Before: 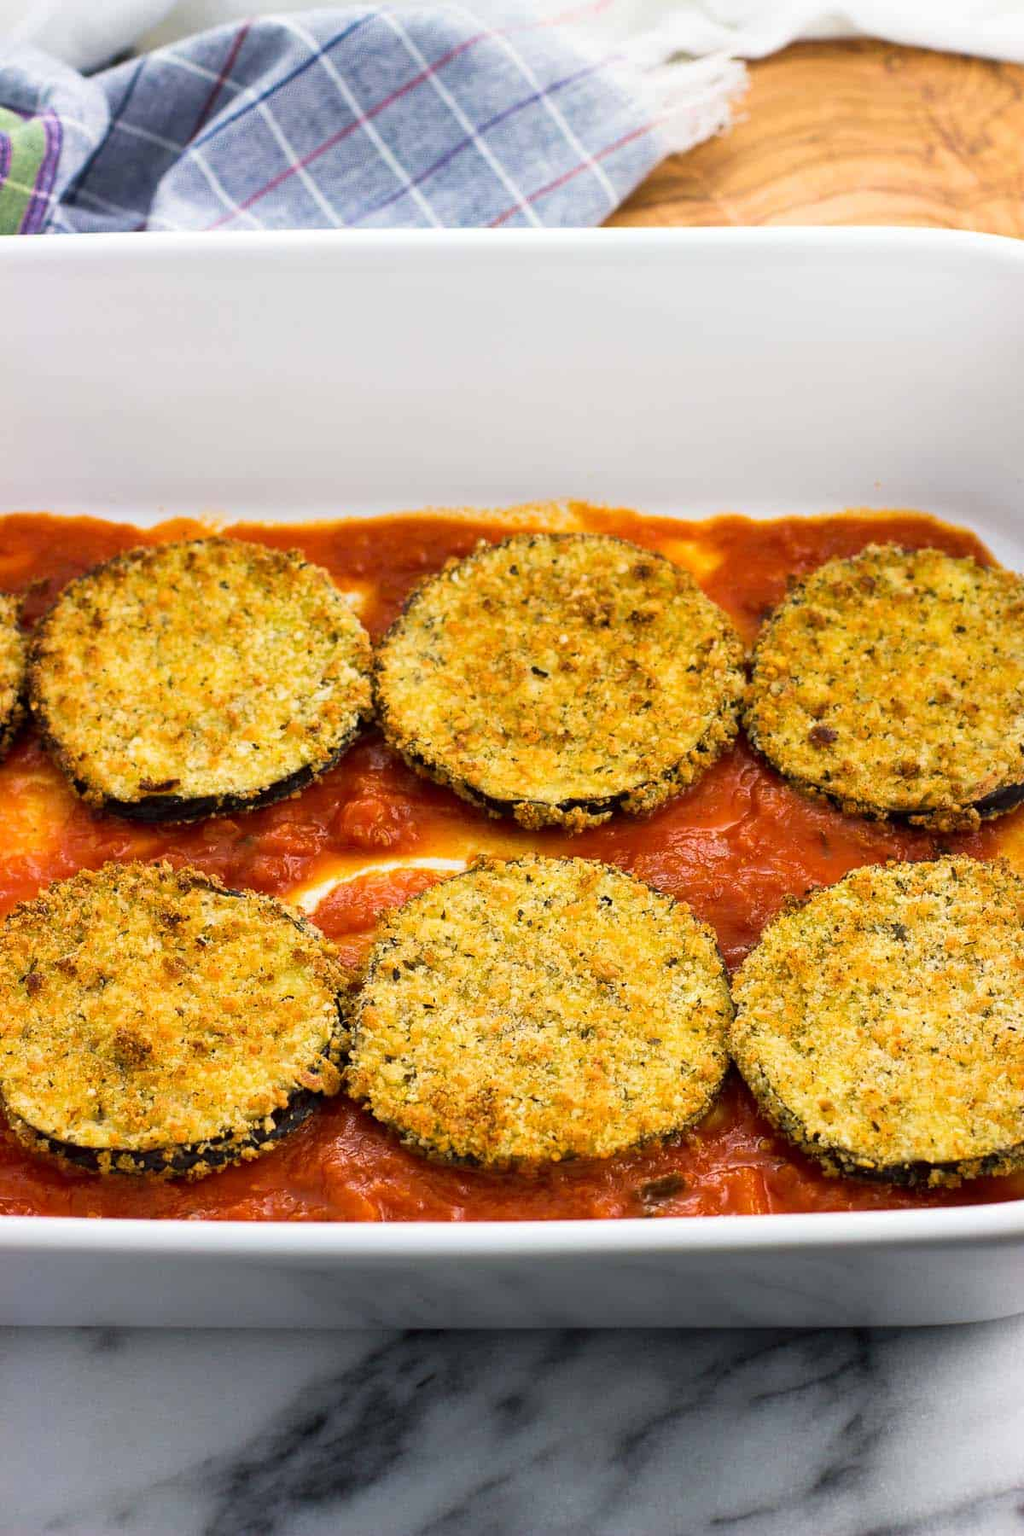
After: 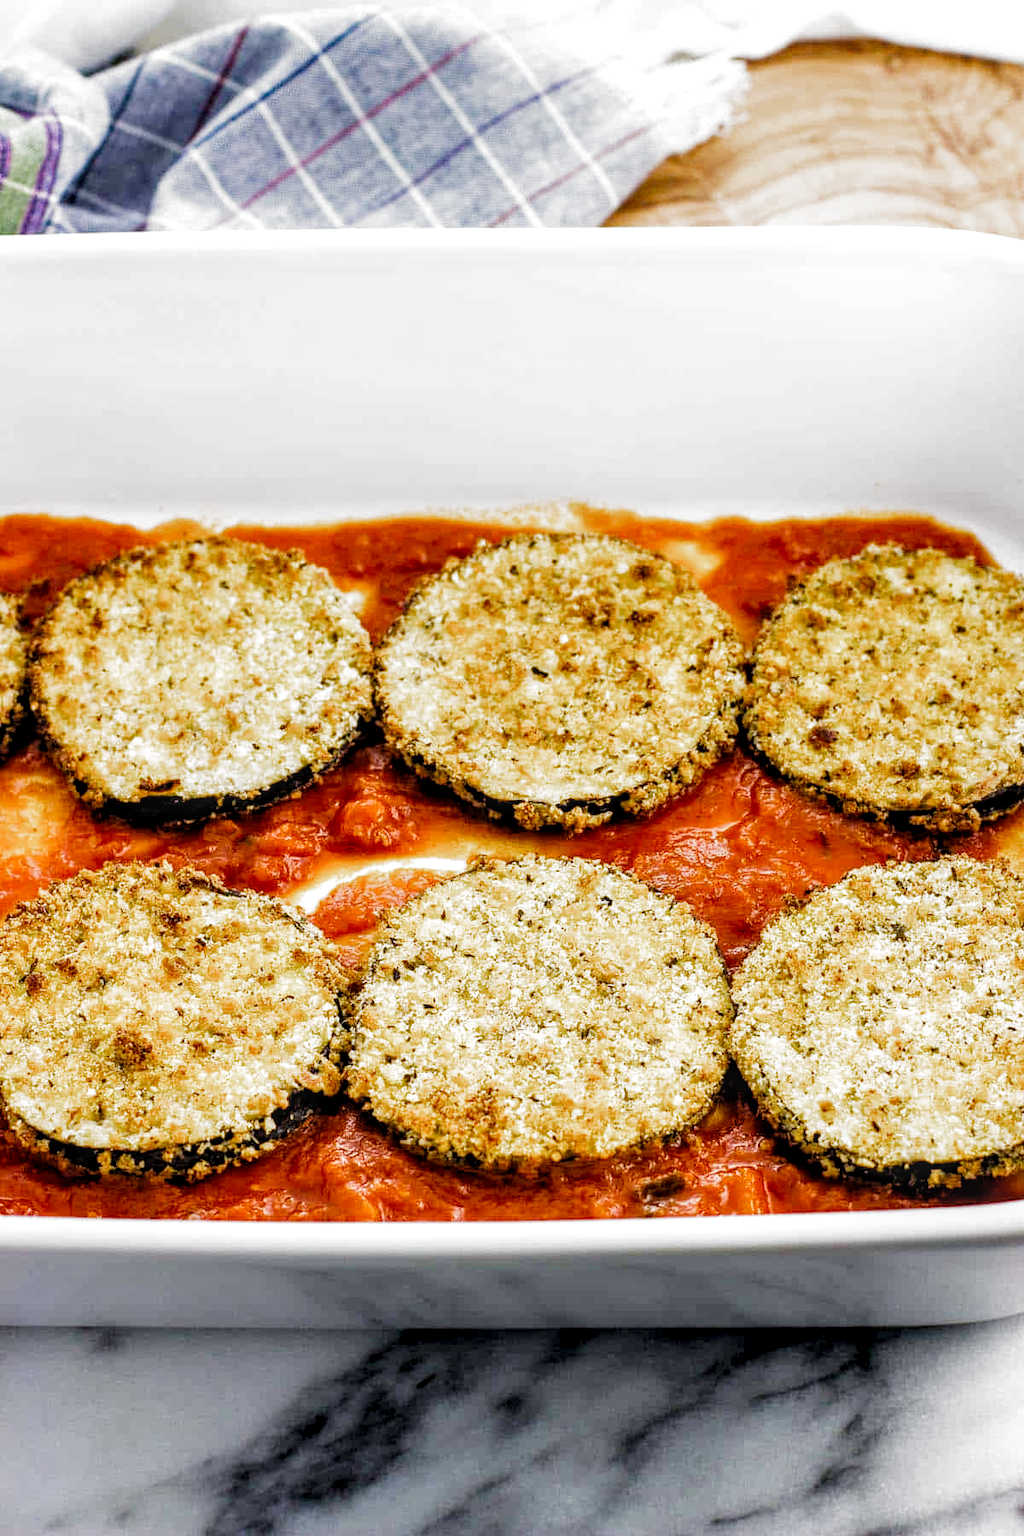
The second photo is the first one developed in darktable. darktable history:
exposure: black level correction 0, exposure 0.5 EV, compensate highlight preservation false
local contrast: highlights 61%, detail 143%, midtone range 0.432
filmic rgb: black relative exposure -4.91 EV, white relative exposure 2.82 EV, threshold 5.97 EV, hardness 3.69, preserve chrominance no, color science v5 (2021), contrast in shadows safe, contrast in highlights safe, enable highlight reconstruction true
